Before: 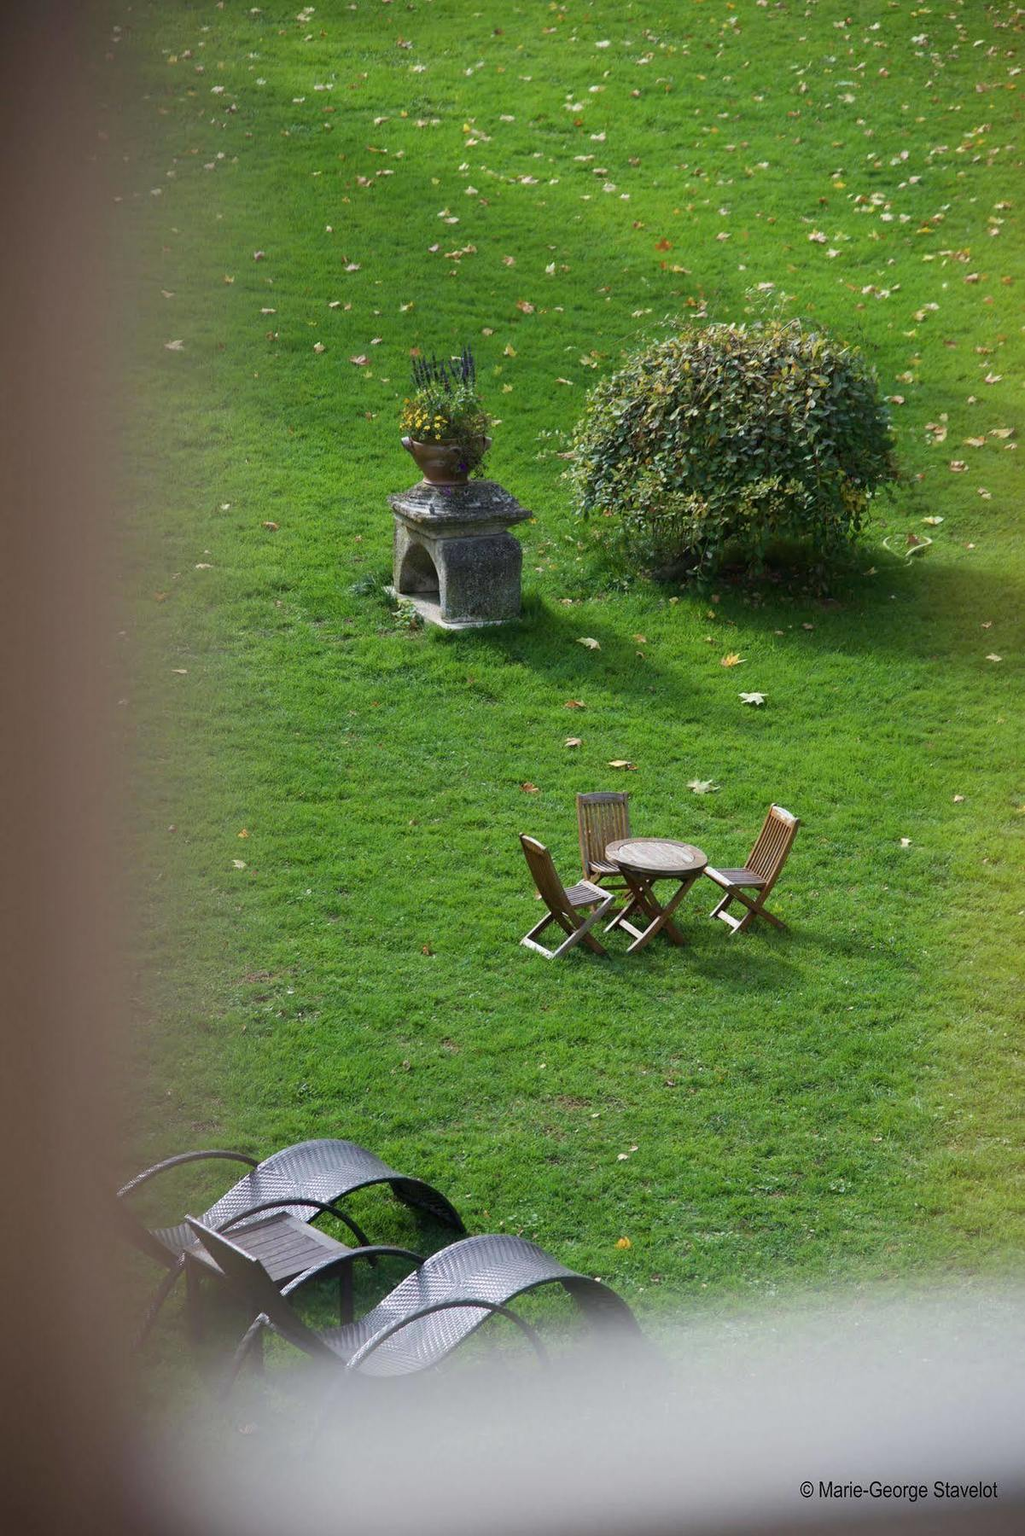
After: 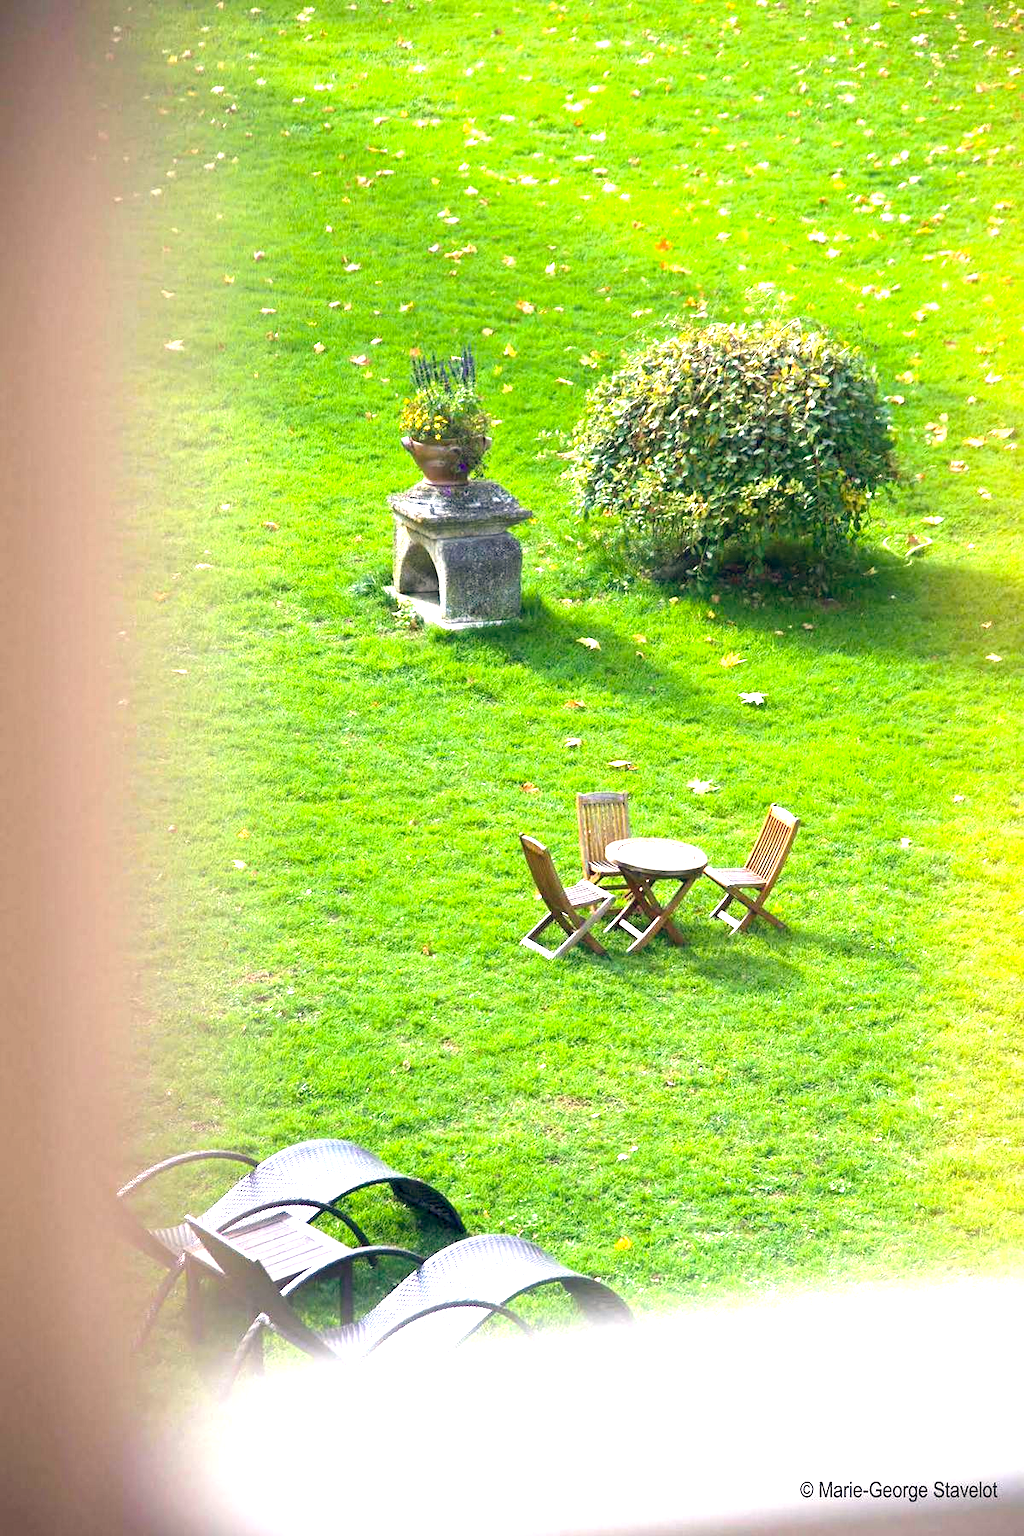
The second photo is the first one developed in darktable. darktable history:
color balance rgb: shadows lift › hue 87.51°, highlights gain › chroma 1.35%, highlights gain › hue 55.1°, global offset › chroma 0.13%, global offset › hue 253.66°, perceptual saturation grading › global saturation 16.38%
exposure: black level correction 0.001, exposure 2 EV, compensate highlight preservation false
